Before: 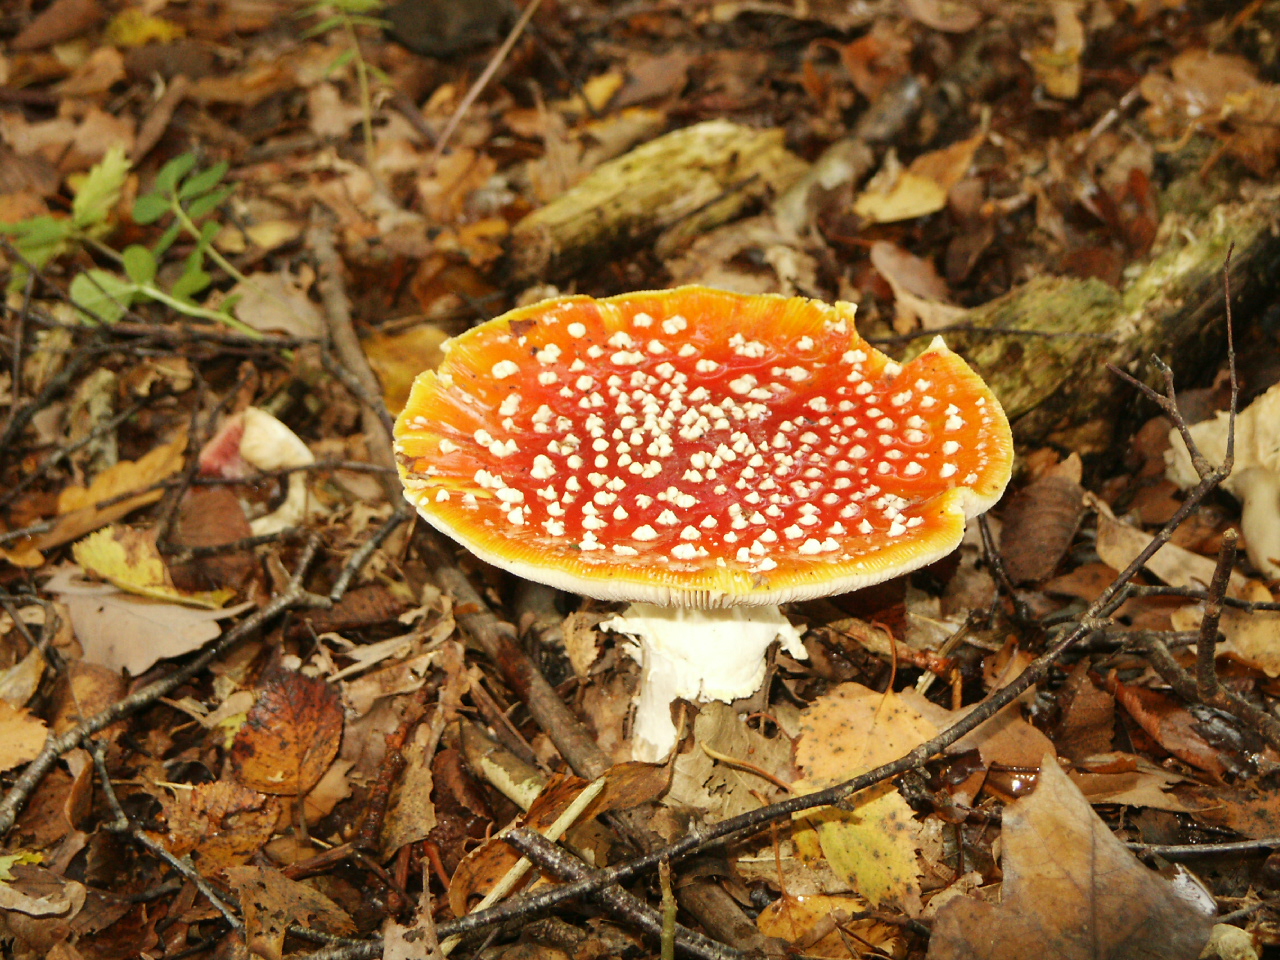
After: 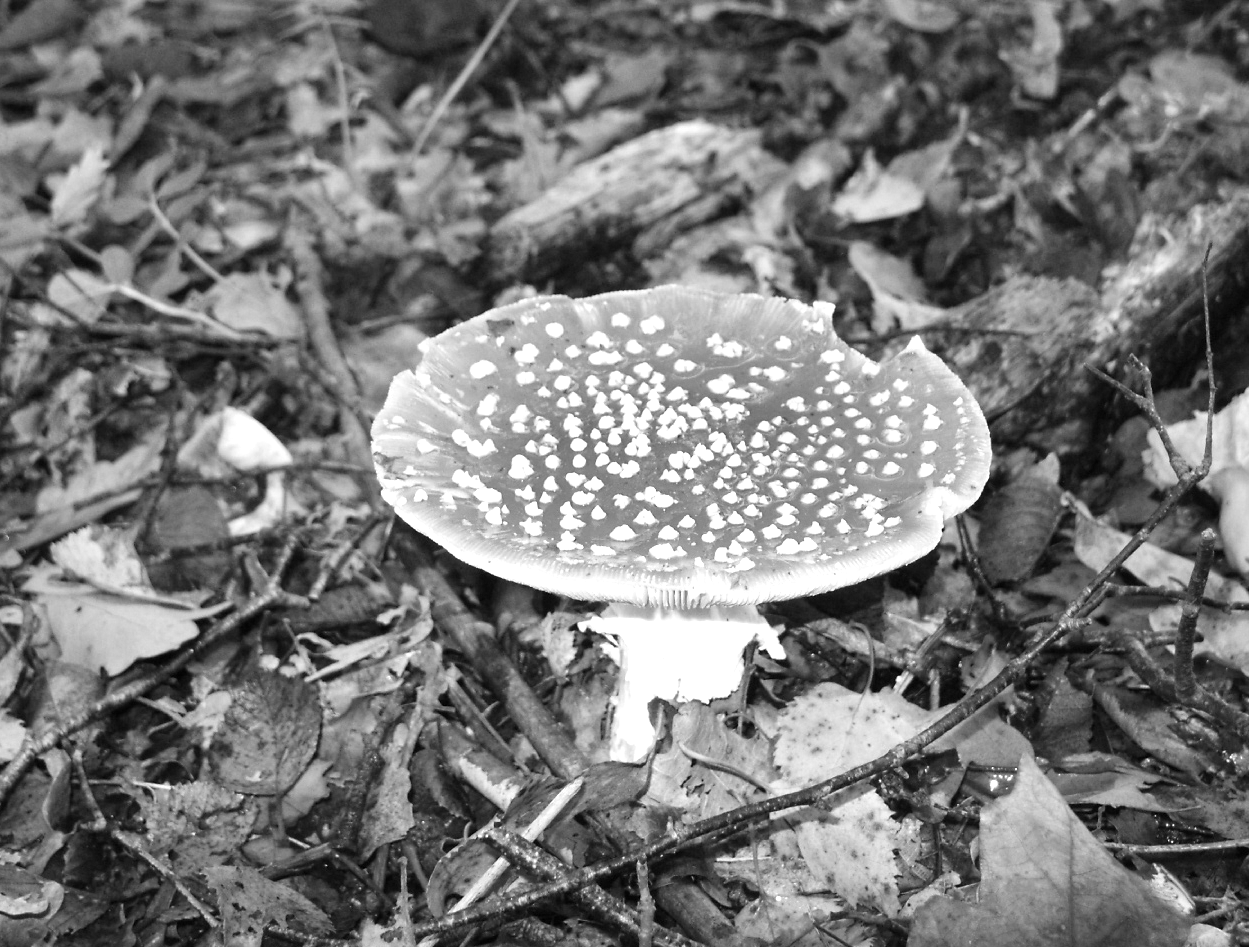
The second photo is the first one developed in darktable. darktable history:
monochrome: on, module defaults
exposure: black level correction 0.001, exposure 0.5 EV, compensate exposure bias true, compensate highlight preservation false
crop and rotate: left 1.774%, right 0.633%, bottom 1.28%
